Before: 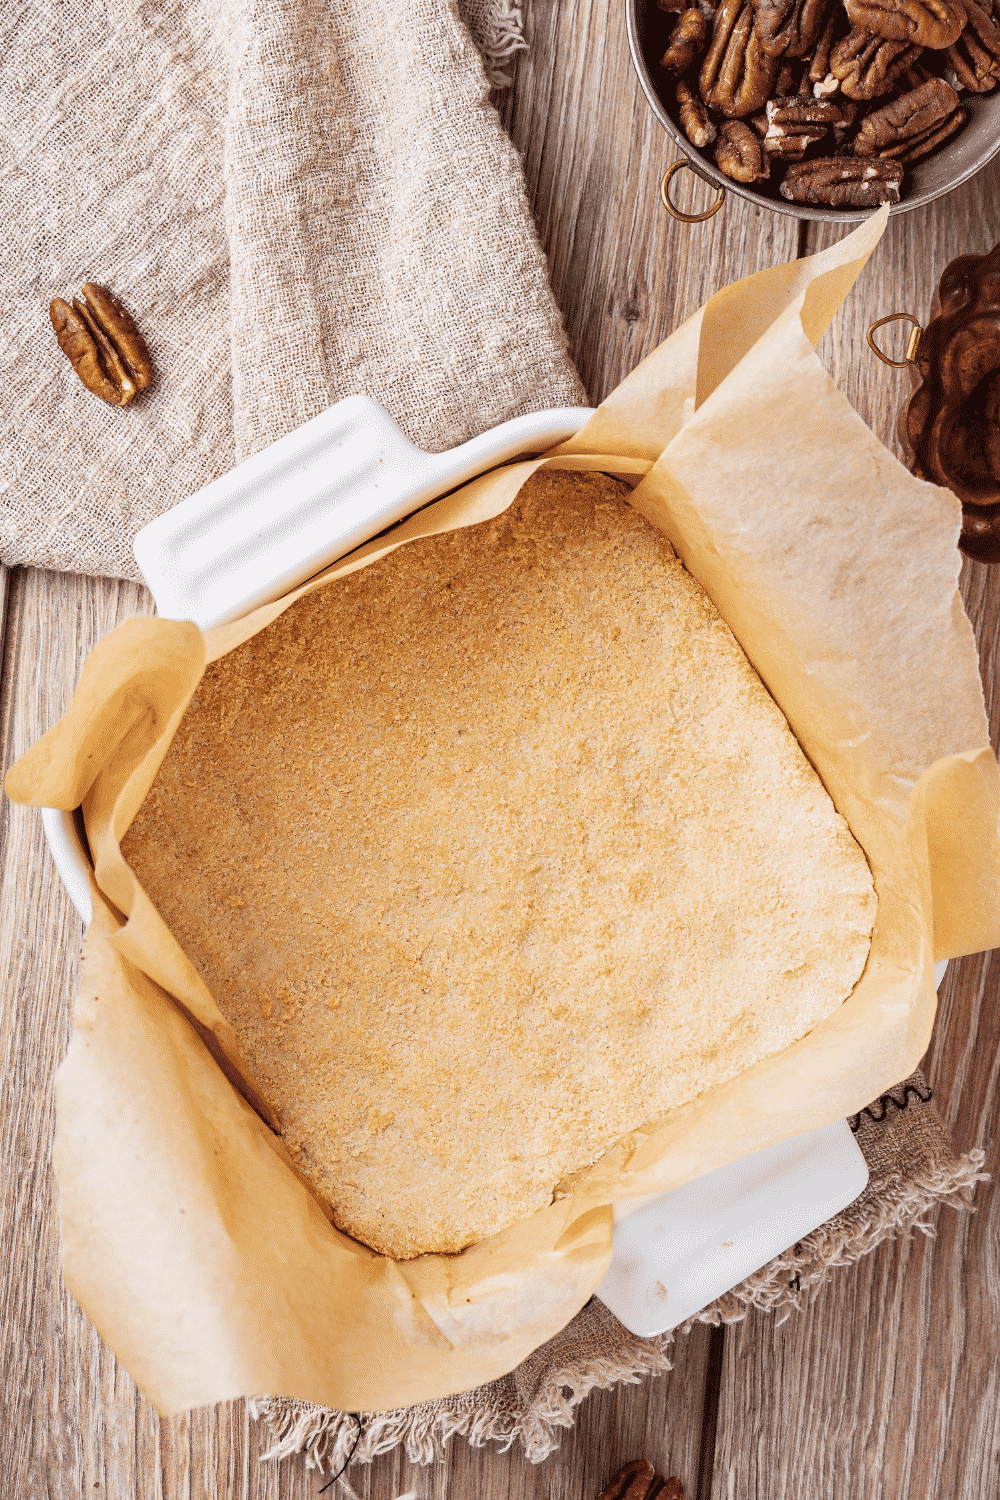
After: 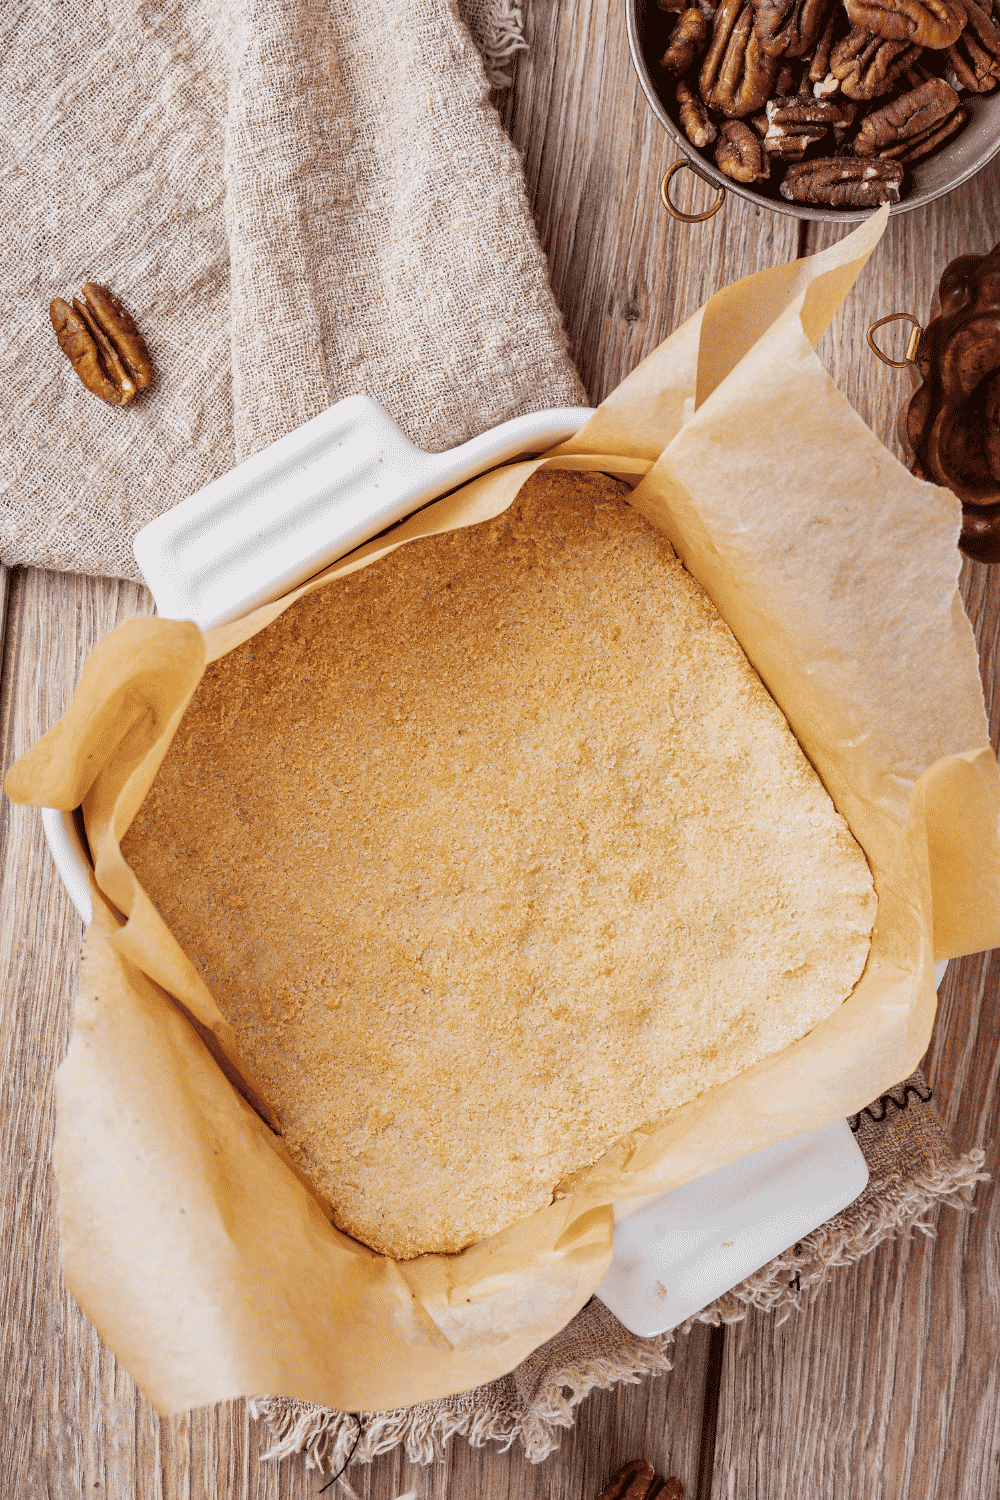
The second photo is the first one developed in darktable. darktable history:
shadows and highlights: shadows -20.59, white point adjustment -2.03, highlights -35.01
